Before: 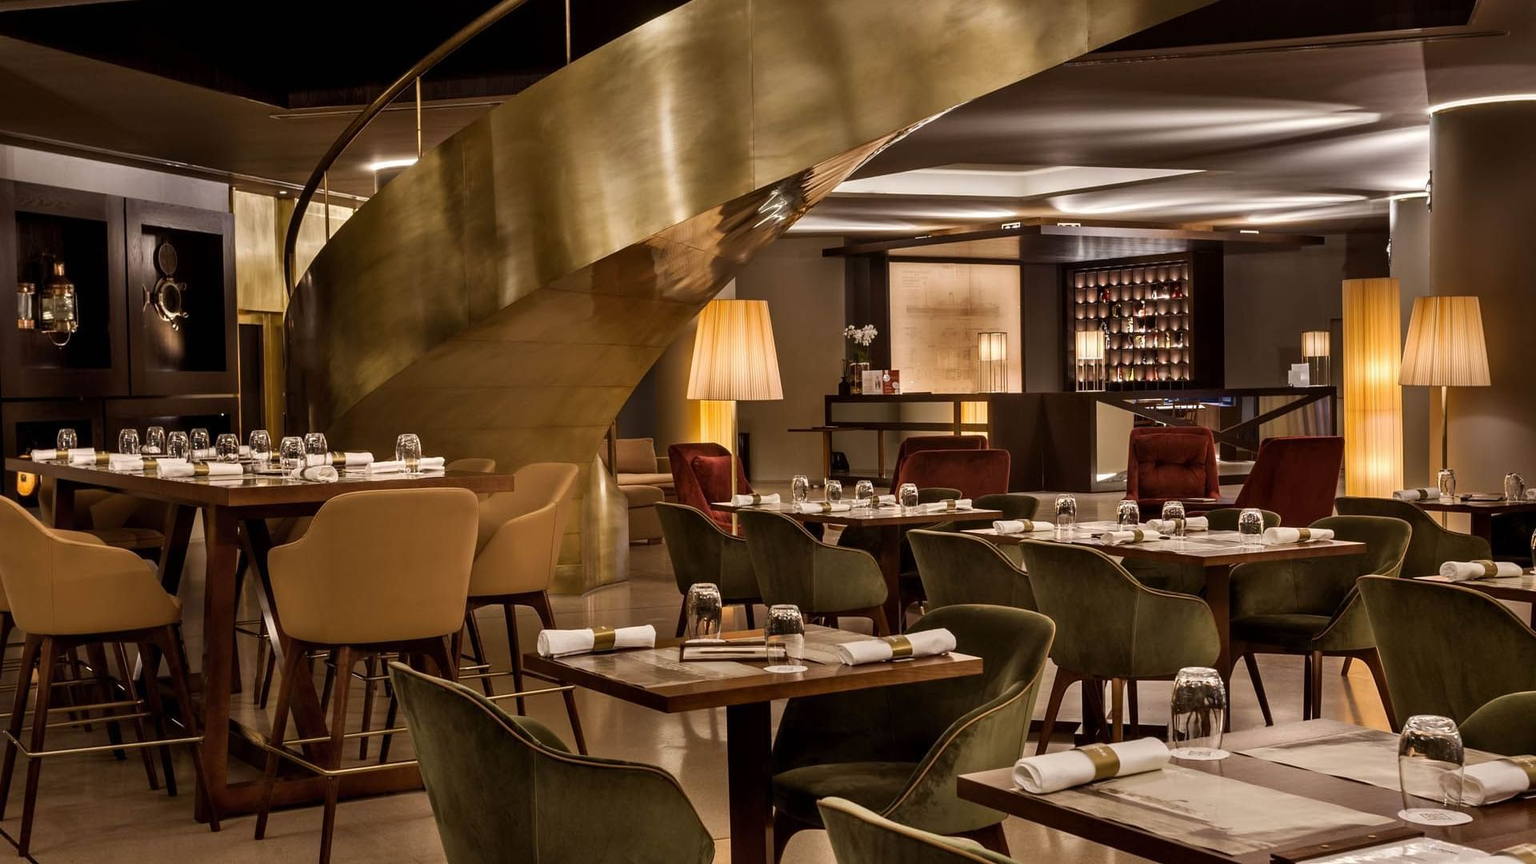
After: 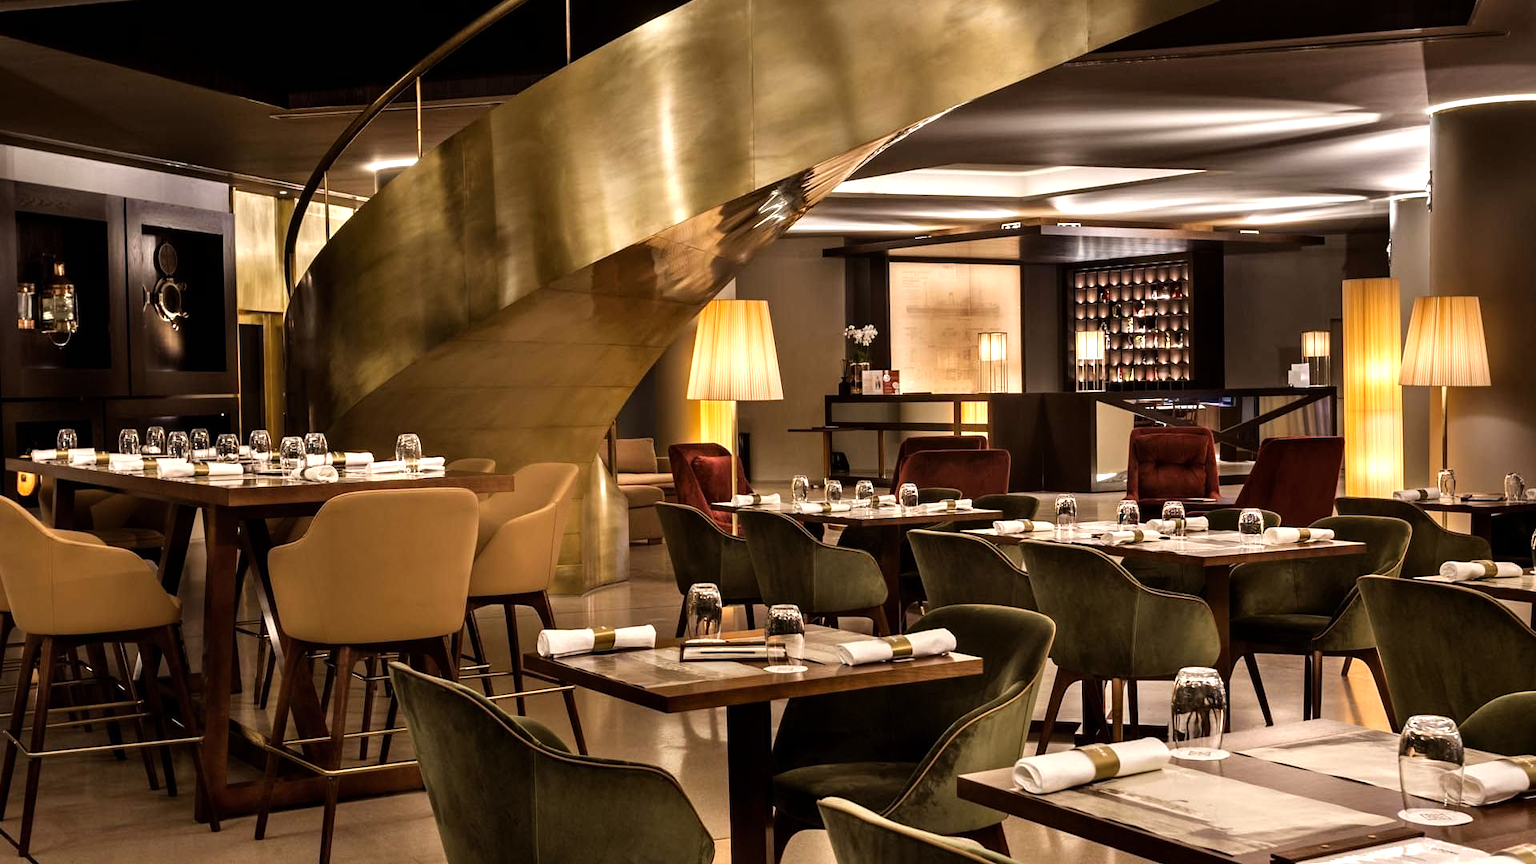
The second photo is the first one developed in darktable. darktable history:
tone equalizer: -8 EV -0.78 EV, -7 EV -0.714 EV, -6 EV -0.635 EV, -5 EV -0.416 EV, -3 EV 0.37 EV, -2 EV 0.6 EV, -1 EV 0.674 EV, +0 EV 0.758 EV
